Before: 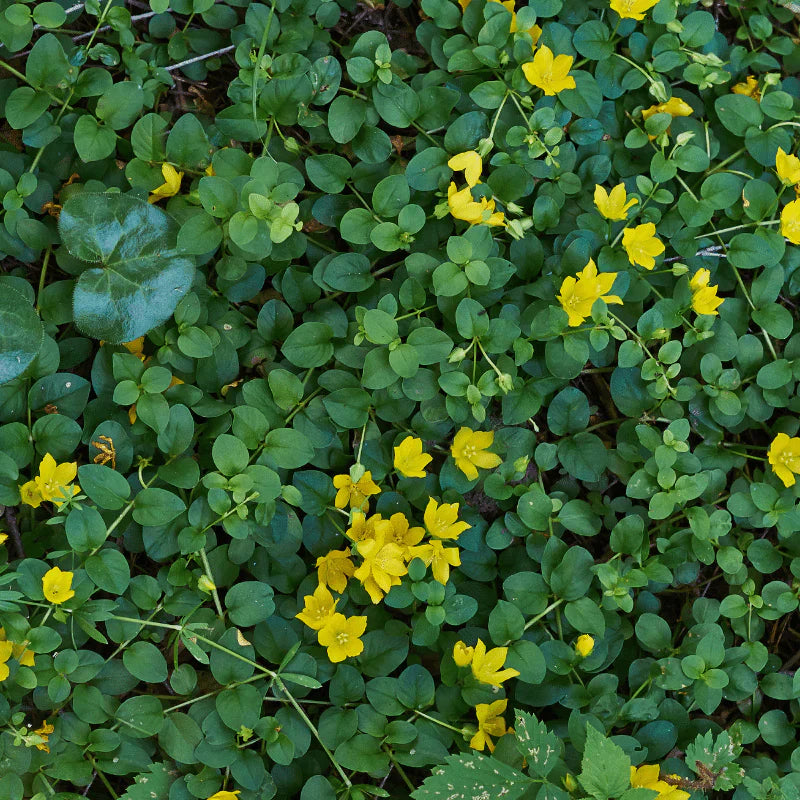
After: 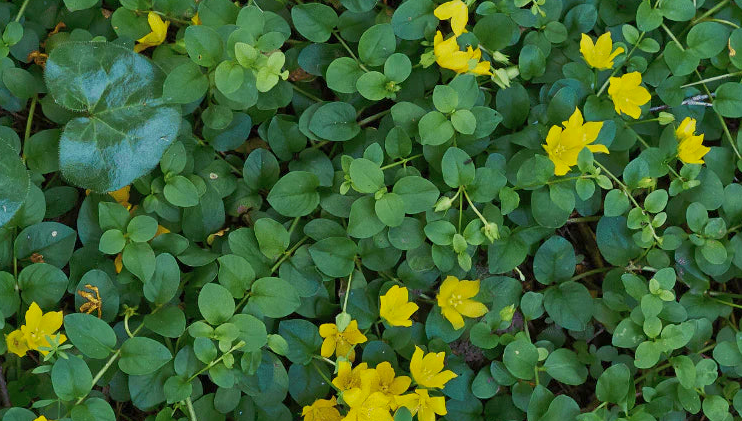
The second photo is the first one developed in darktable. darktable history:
crop: left 1.823%, top 18.976%, right 5.408%, bottom 28.343%
shadows and highlights: on, module defaults
